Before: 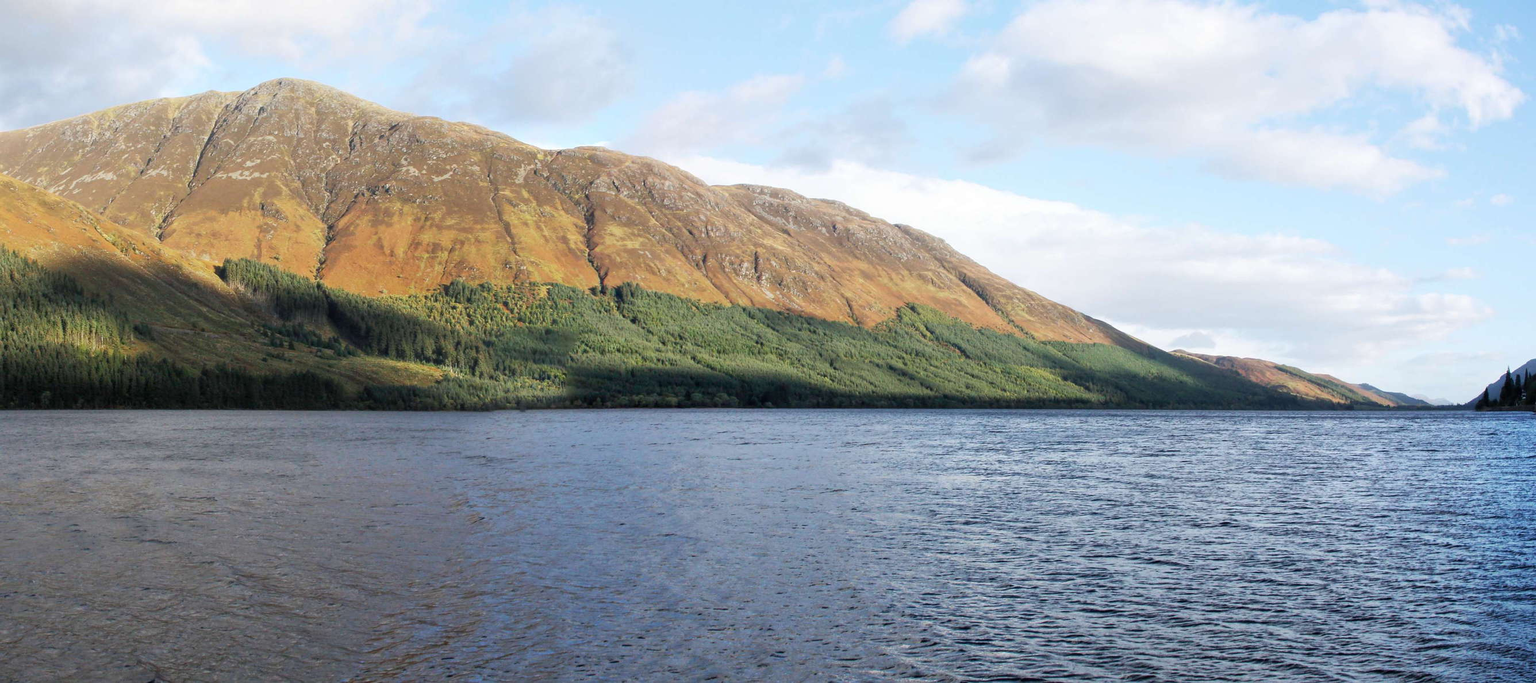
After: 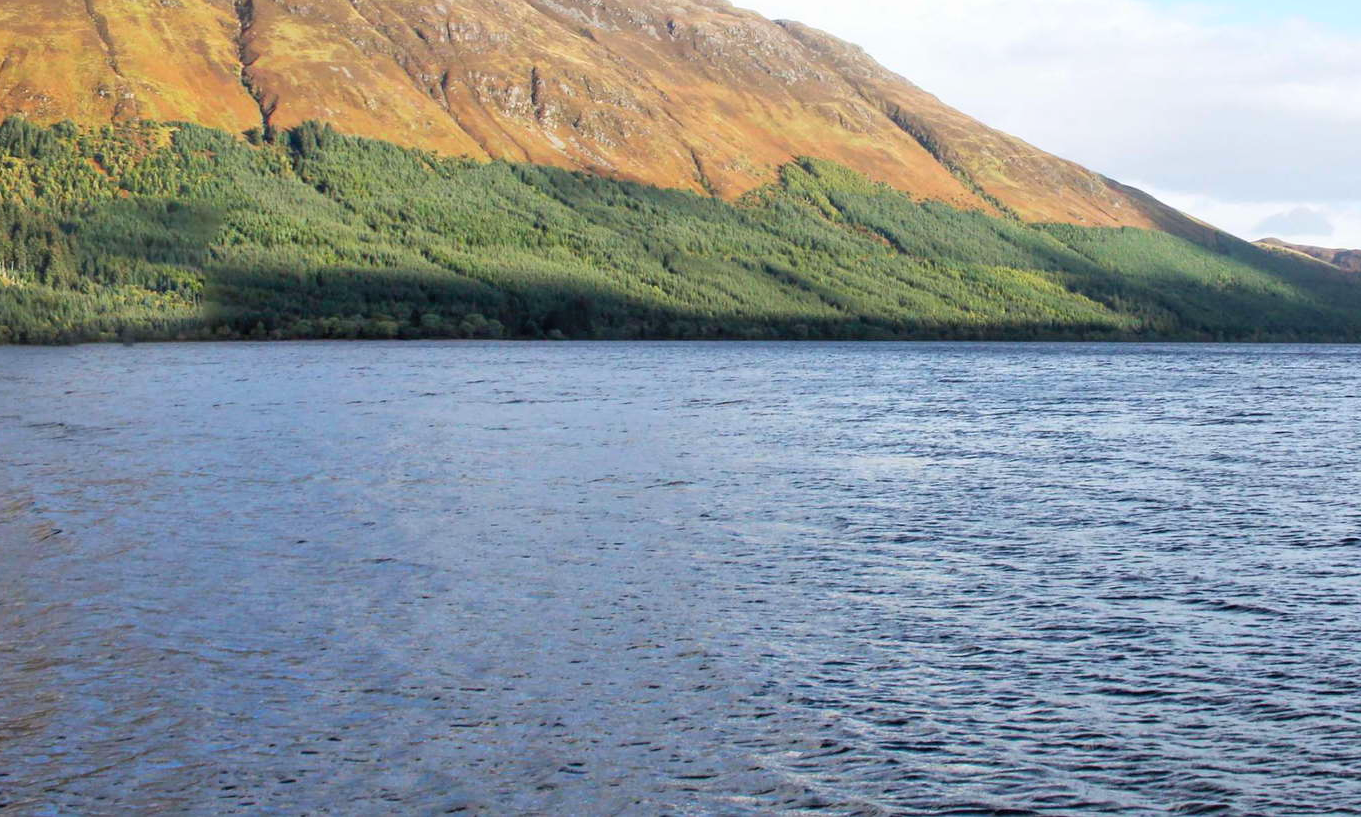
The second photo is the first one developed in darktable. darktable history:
crop and rotate: left 29.237%, top 31.152%, right 19.807%
contrast brightness saturation: contrast 0.07, brightness 0.08, saturation 0.18
